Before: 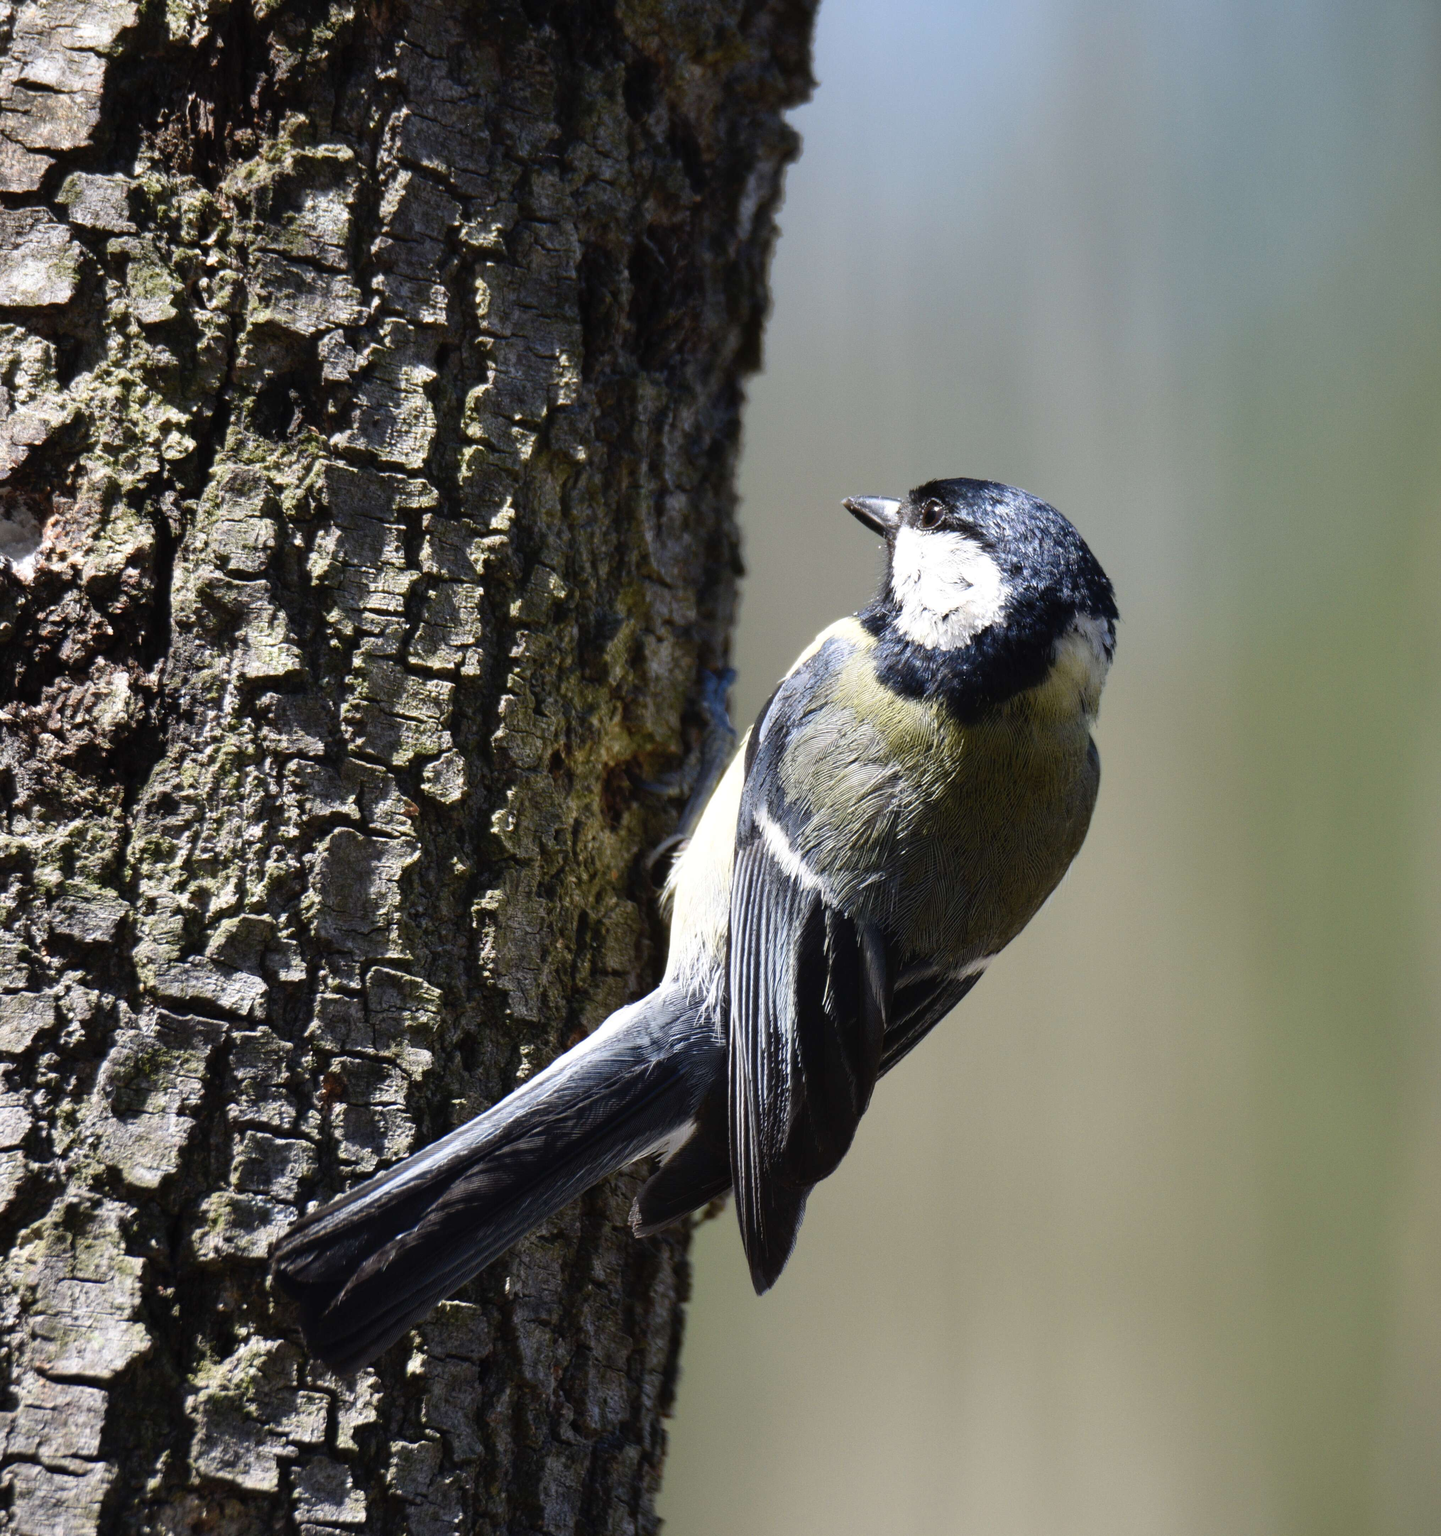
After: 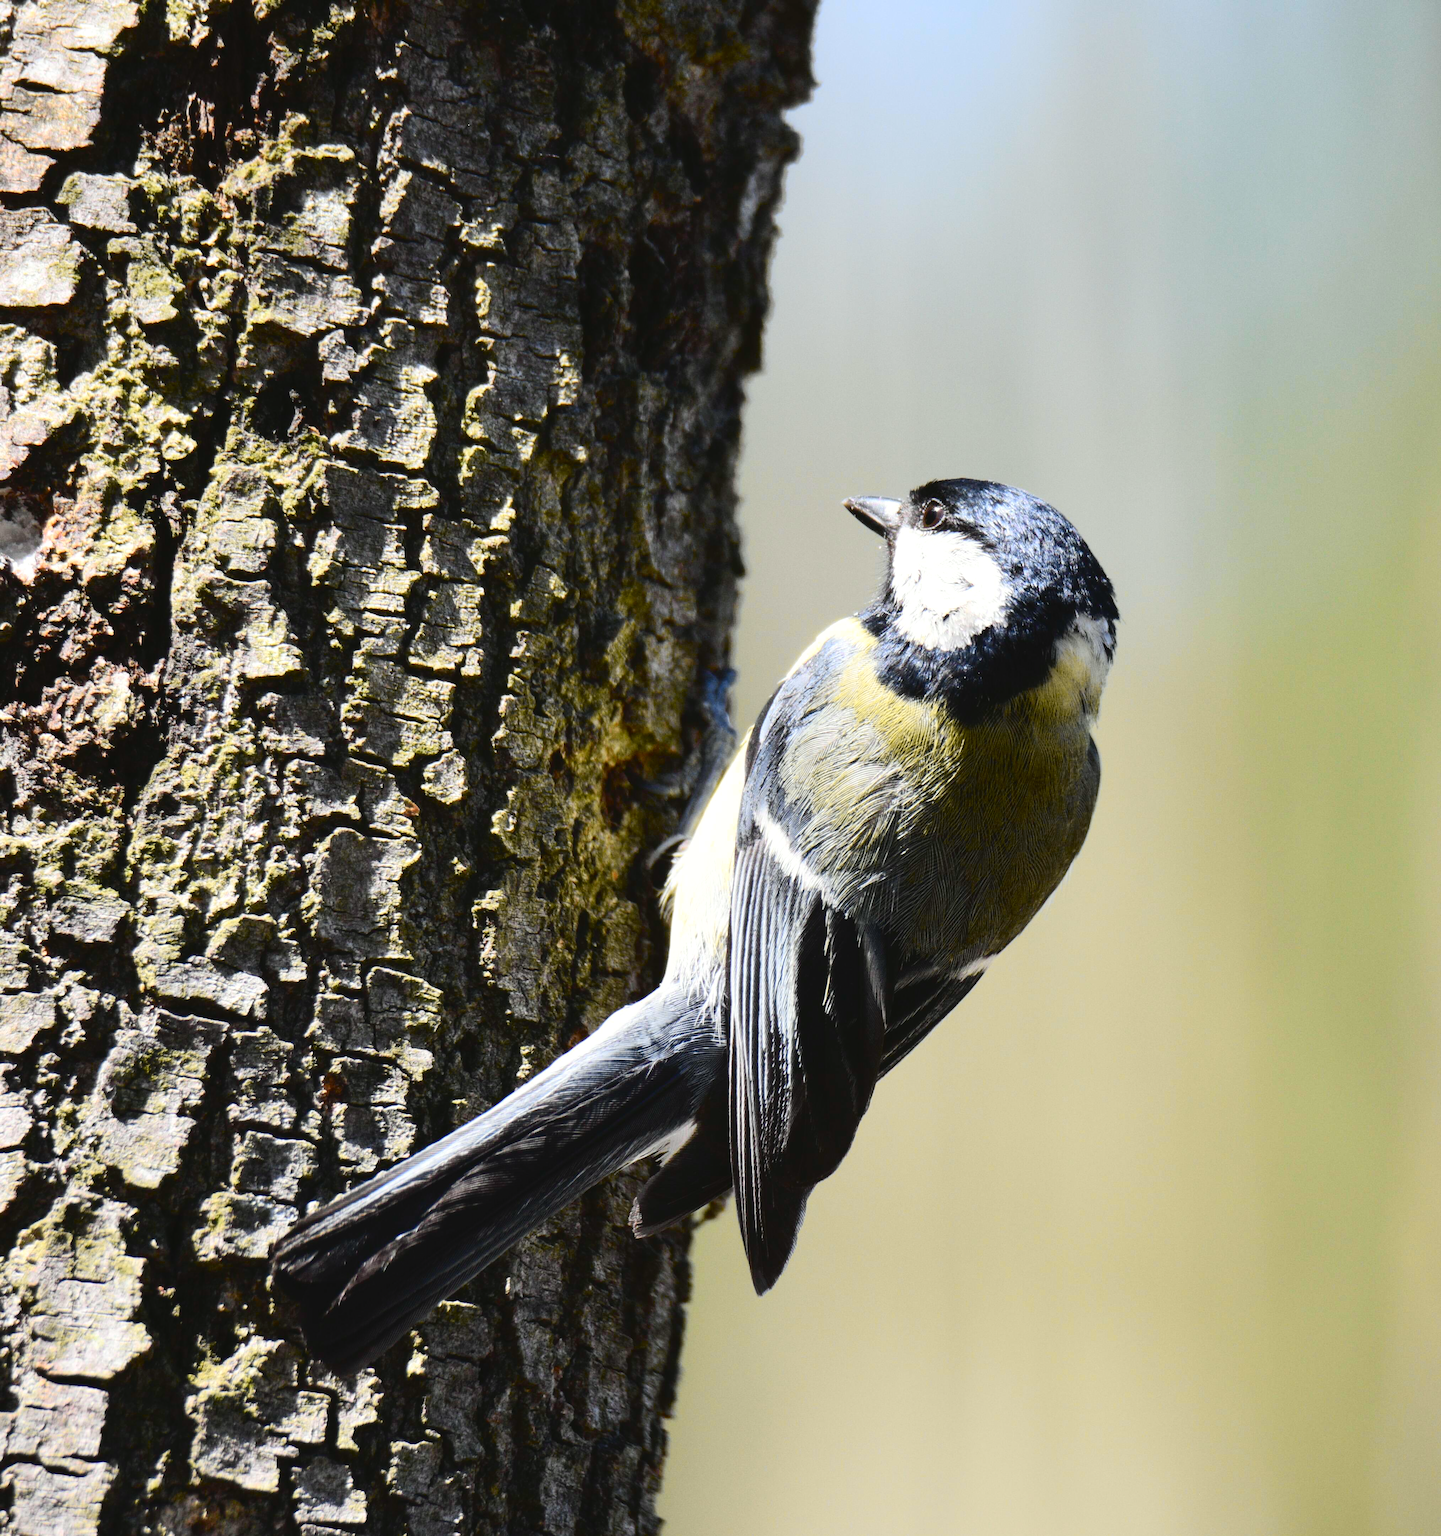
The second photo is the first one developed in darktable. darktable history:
exposure: black level correction 0, exposure 0.498 EV, compensate highlight preservation false
tone curve: curves: ch0 [(0, 0.03) (0.113, 0.087) (0.207, 0.184) (0.515, 0.612) (0.712, 0.793) (1, 0.946)]; ch1 [(0, 0) (0.172, 0.123) (0.317, 0.279) (0.407, 0.401) (0.476, 0.482) (0.505, 0.499) (0.534, 0.534) (0.632, 0.645) (0.726, 0.745) (1, 1)]; ch2 [(0, 0) (0.411, 0.424) (0.476, 0.492) (0.521, 0.524) (0.541, 0.559) (0.65, 0.699) (1, 1)], color space Lab, independent channels, preserve colors none
